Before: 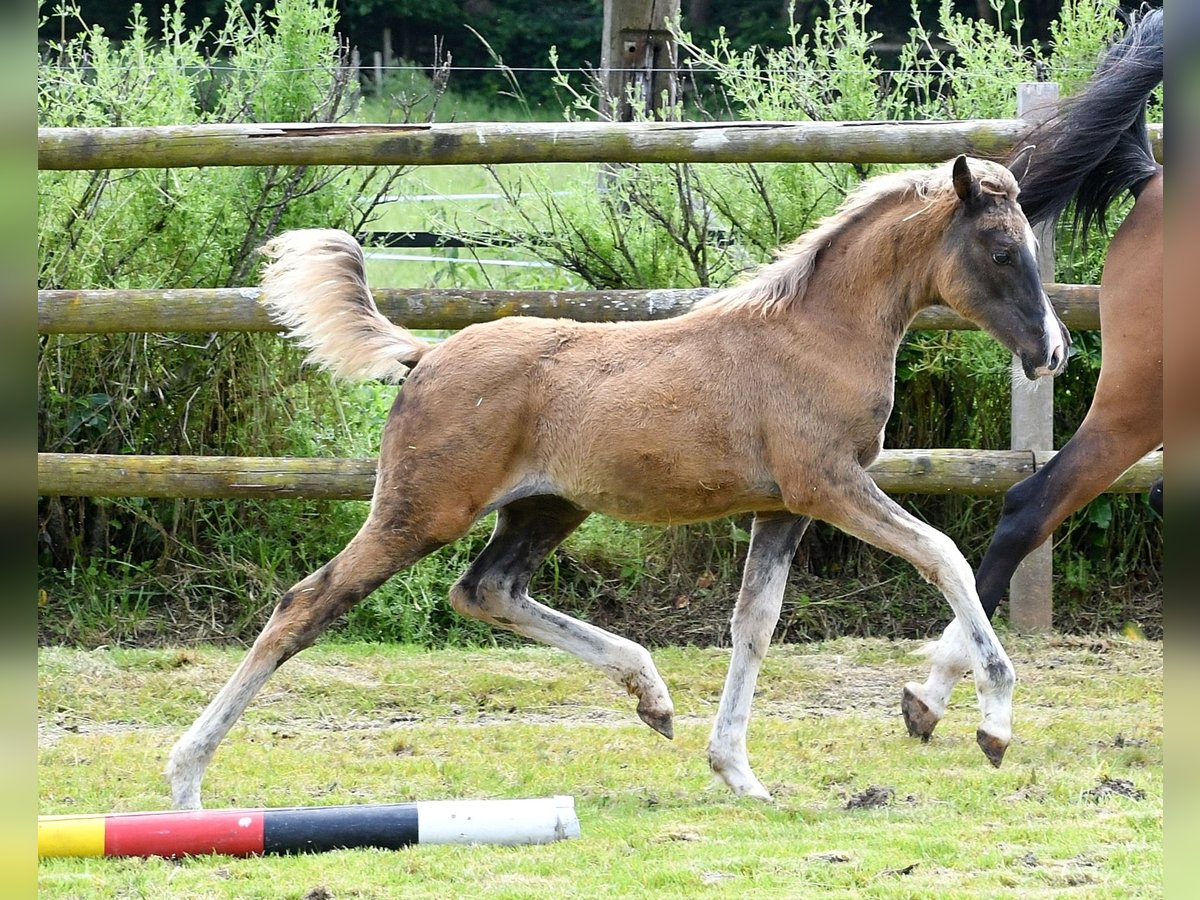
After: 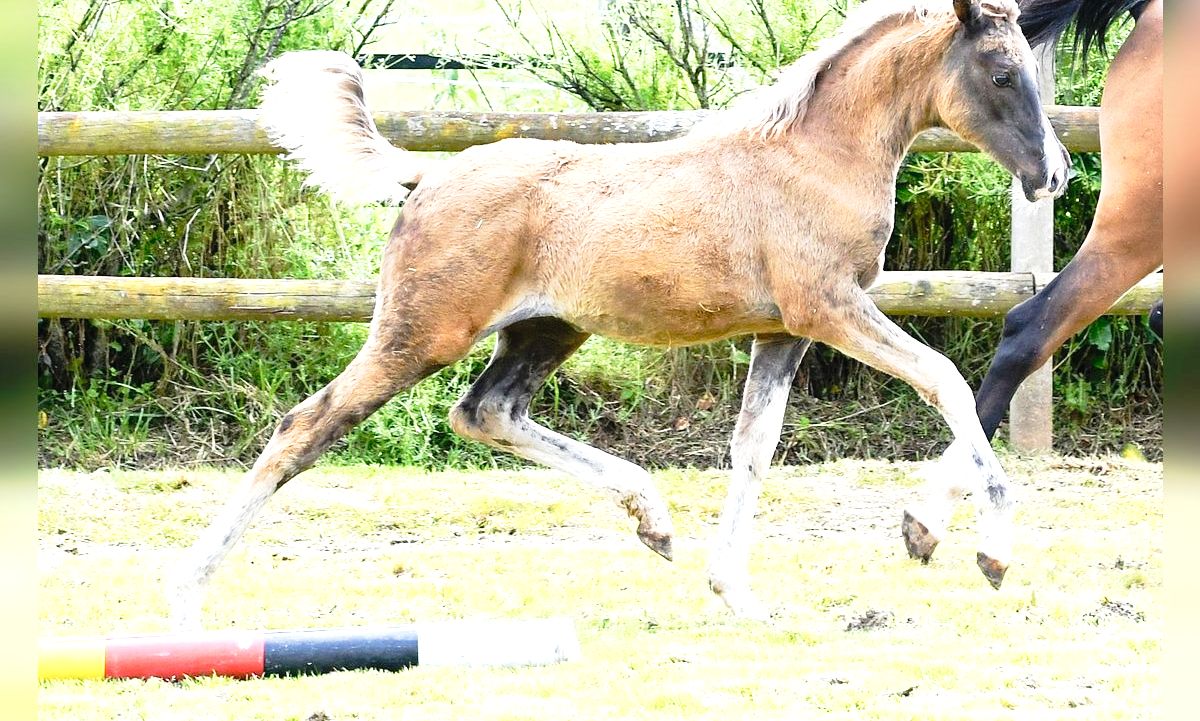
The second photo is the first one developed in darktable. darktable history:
exposure: black level correction 0, exposure 1.199 EV, compensate highlight preservation false
crop and rotate: top 19.835%
tone curve: curves: ch0 [(0, 0.009) (0.105, 0.08) (0.195, 0.18) (0.283, 0.316) (0.384, 0.434) (0.485, 0.531) (0.638, 0.69) (0.81, 0.872) (1, 0.977)]; ch1 [(0, 0) (0.161, 0.092) (0.35, 0.33) (0.379, 0.401) (0.456, 0.469) (0.502, 0.5) (0.525, 0.514) (0.586, 0.617) (0.635, 0.655) (1, 1)]; ch2 [(0, 0) (0.371, 0.362) (0.437, 0.437) (0.48, 0.49) (0.53, 0.515) (0.56, 0.571) (0.622, 0.606) (1, 1)], preserve colors none
